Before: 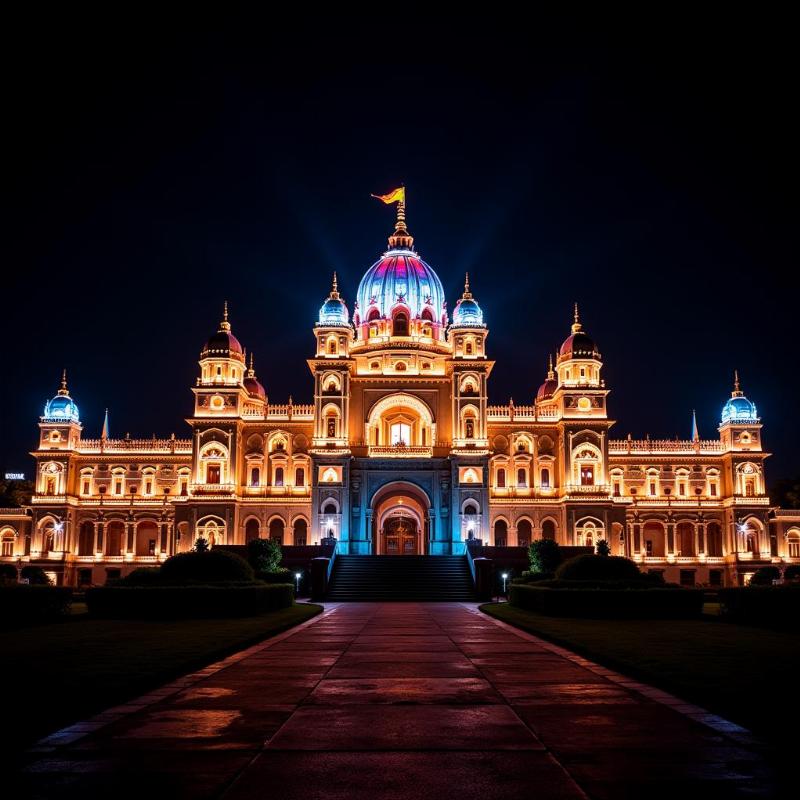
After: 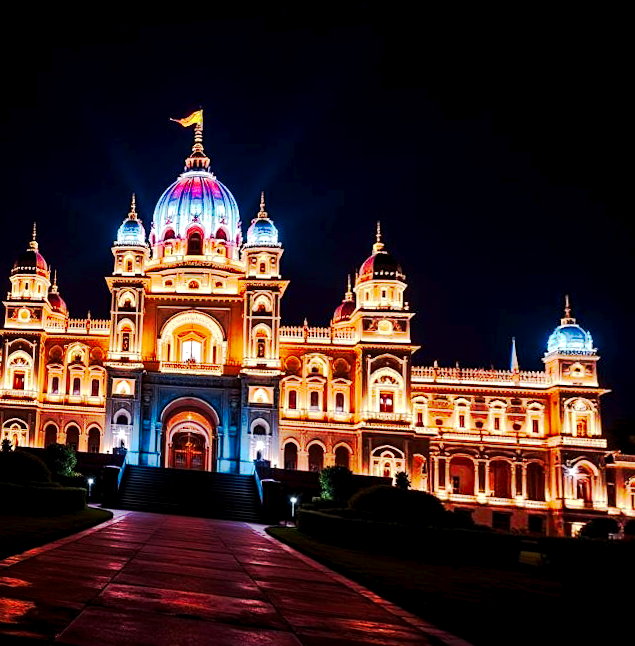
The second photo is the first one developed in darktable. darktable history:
crop and rotate: left 17.959%, top 5.771%, right 1.742%
exposure: black level correction 0.003, exposure 0.383 EV, compensate highlight preservation false
sharpen: amount 0.2
tone curve: curves: ch0 [(0, 0) (0.003, 0.015) (0.011, 0.019) (0.025, 0.025) (0.044, 0.039) (0.069, 0.053) (0.1, 0.076) (0.136, 0.107) (0.177, 0.143) (0.224, 0.19) (0.277, 0.253) (0.335, 0.32) (0.399, 0.412) (0.468, 0.524) (0.543, 0.668) (0.623, 0.717) (0.709, 0.769) (0.801, 0.82) (0.898, 0.865) (1, 1)], preserve colors none
rotate and perspective: rotation 1.69°, lens shift (vertical) -0.023, lens shift (horizontal) -0.291, crop left 0.025, crop right 0.988, crop top 0.092, crop bottom 0.842
